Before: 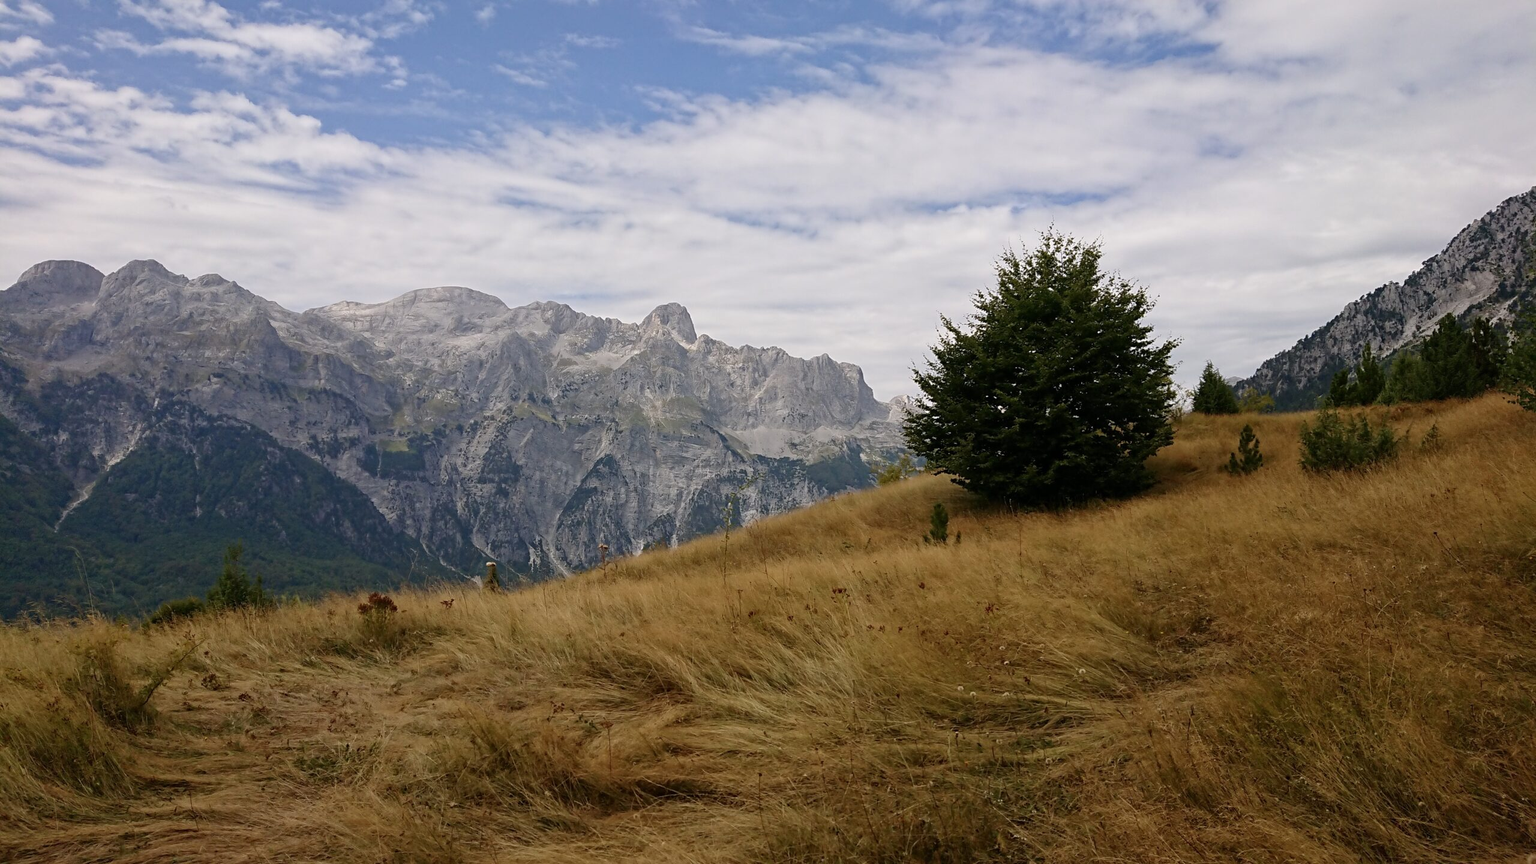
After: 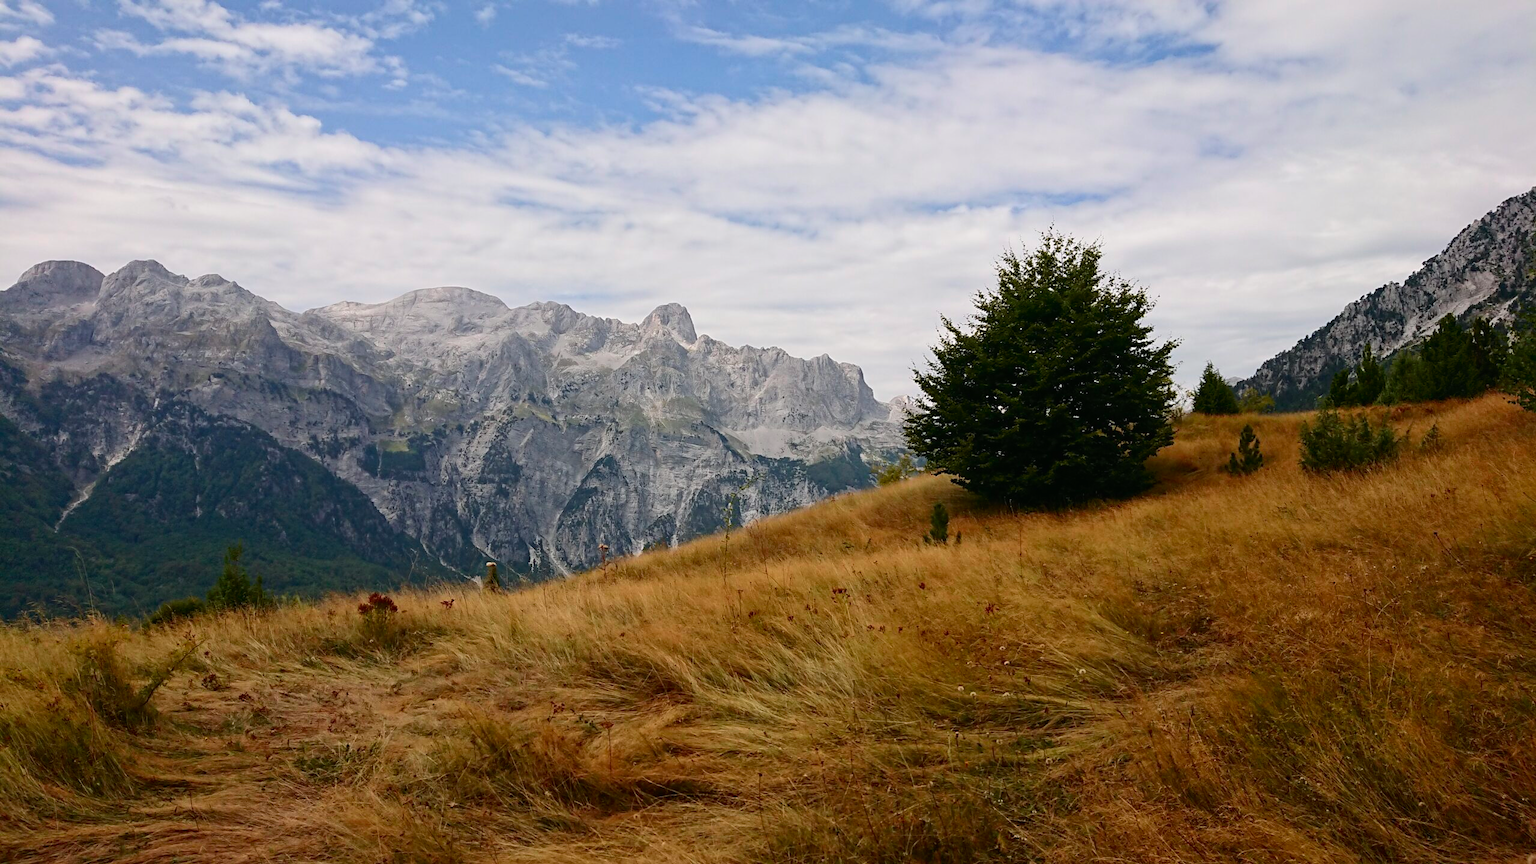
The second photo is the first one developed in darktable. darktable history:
tone curve: curves: ch0 [(0, 0.01) (0.037, 0.032) (0.131, 0.108) (0.275, 0.256) (0.483, 0.512) (0.61, 0.665) (0.696, 0.742) (0.792, 0.819) (0.911, 0.925) (0.997, 0.995)]; ch1 [(0, 0) (0.308, 0.29) (0.425, 0.411) (0.492, 0.488) (0.505, 0.503) (0.527, 0.531) (0.568, 0.594) (0.683, 0.702) (0.746, 0.77) (1, 1)]; ch2 [(0, 0) (0.246, 0.233) (0.36, 0.352) (0.415, 0.415) (0.485, 0.487) (0.502, 0.504) (0.525, 0.523) (0.539, 0.553) (0.587, 0.594) (0.636, 0.652) (0.711, 0.729) (0.845, 0.855) (0.998, 0.977)], color space Lab, independent channels, preserve colors none
